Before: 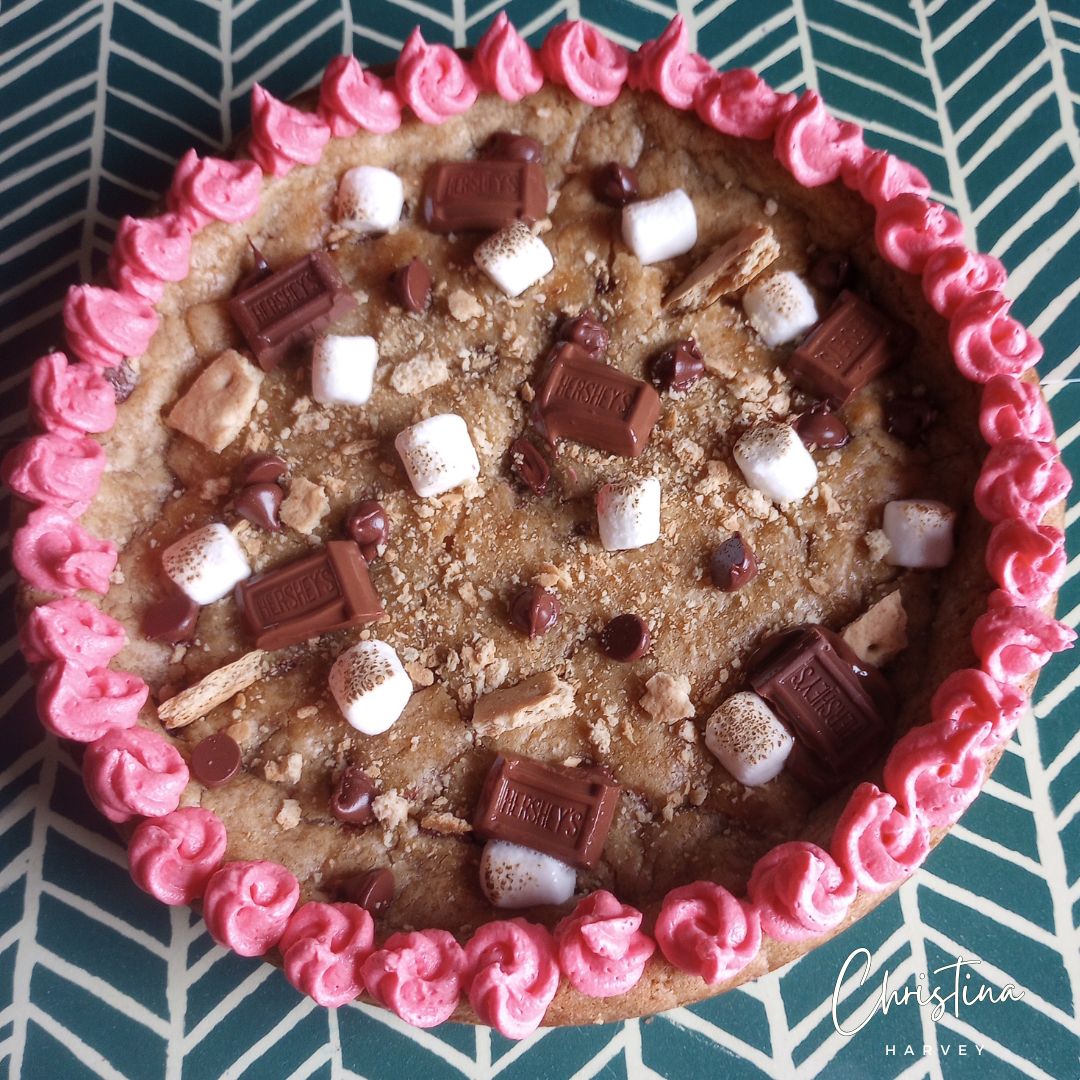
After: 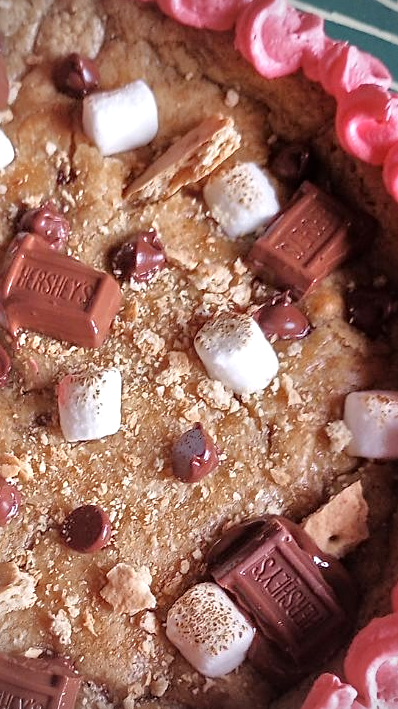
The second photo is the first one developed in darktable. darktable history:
vignetting: unbound false
sharpen: radius 2.767
crop and rotate: left 49.936%, top 10.094%, right 13.136%, bottom 24.256%
tone equalizer: -7 EV 0.15 EV, -6 EV 0.6 EV, -5 EV 1.15 EV, -4 EV 1.33 EV, -3 EV 1.15 EV, -2 EV 0.6 EV, -1 EV 0.15 EV, mask exposure compensation -0.5 EV
exposure: compensate highlight preservation false
